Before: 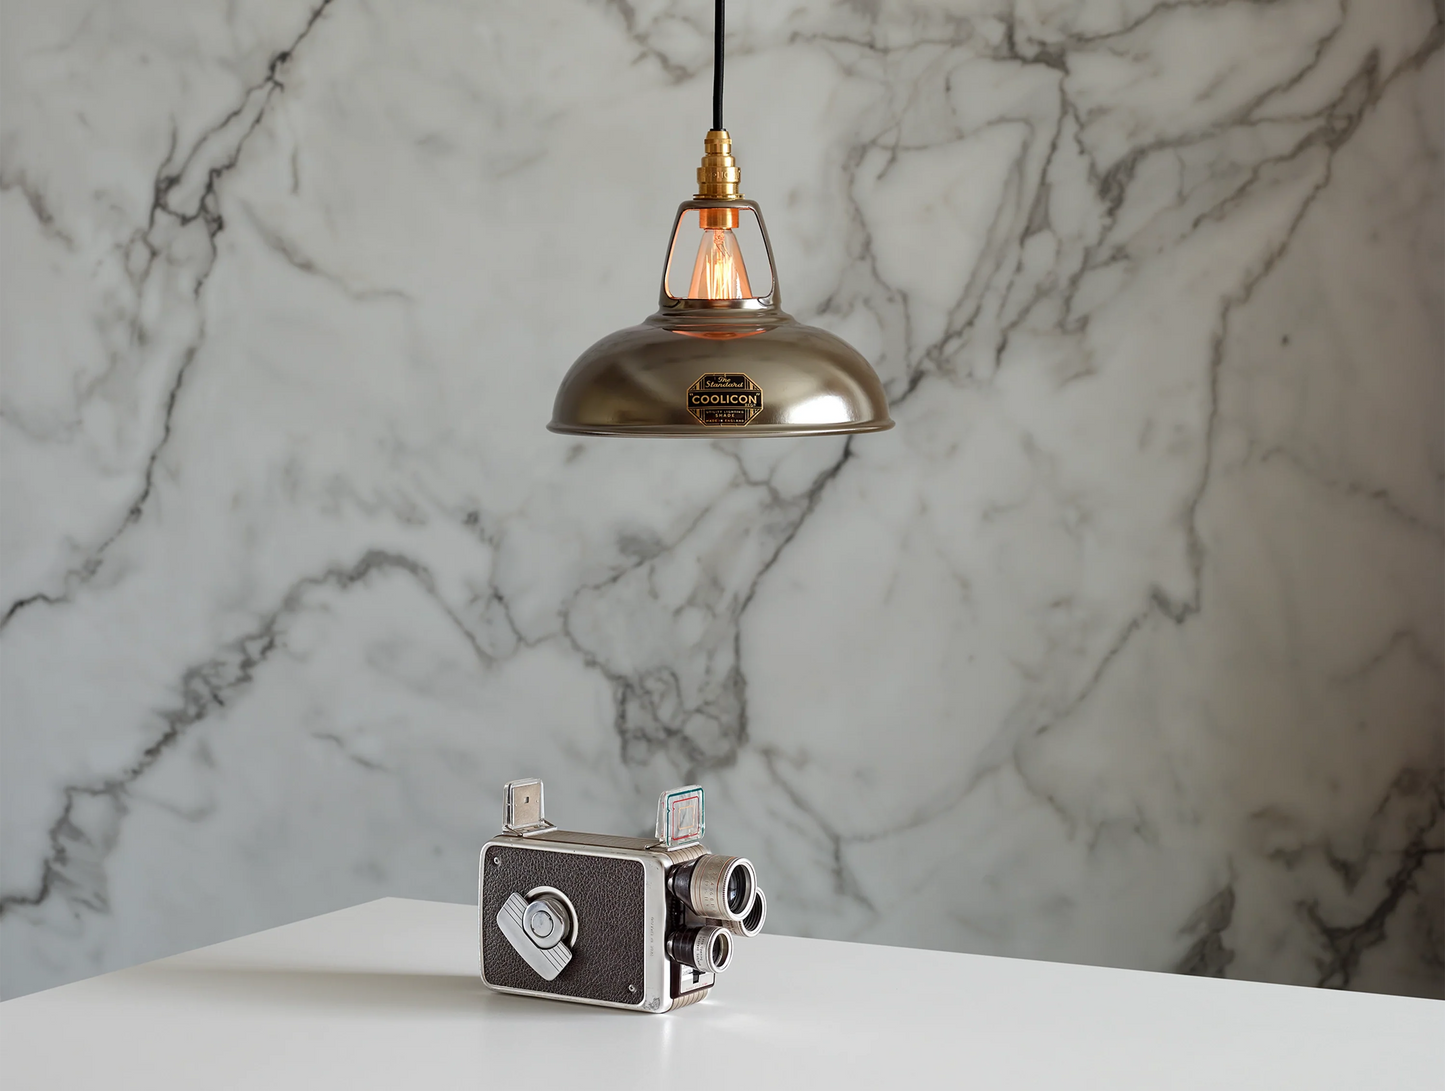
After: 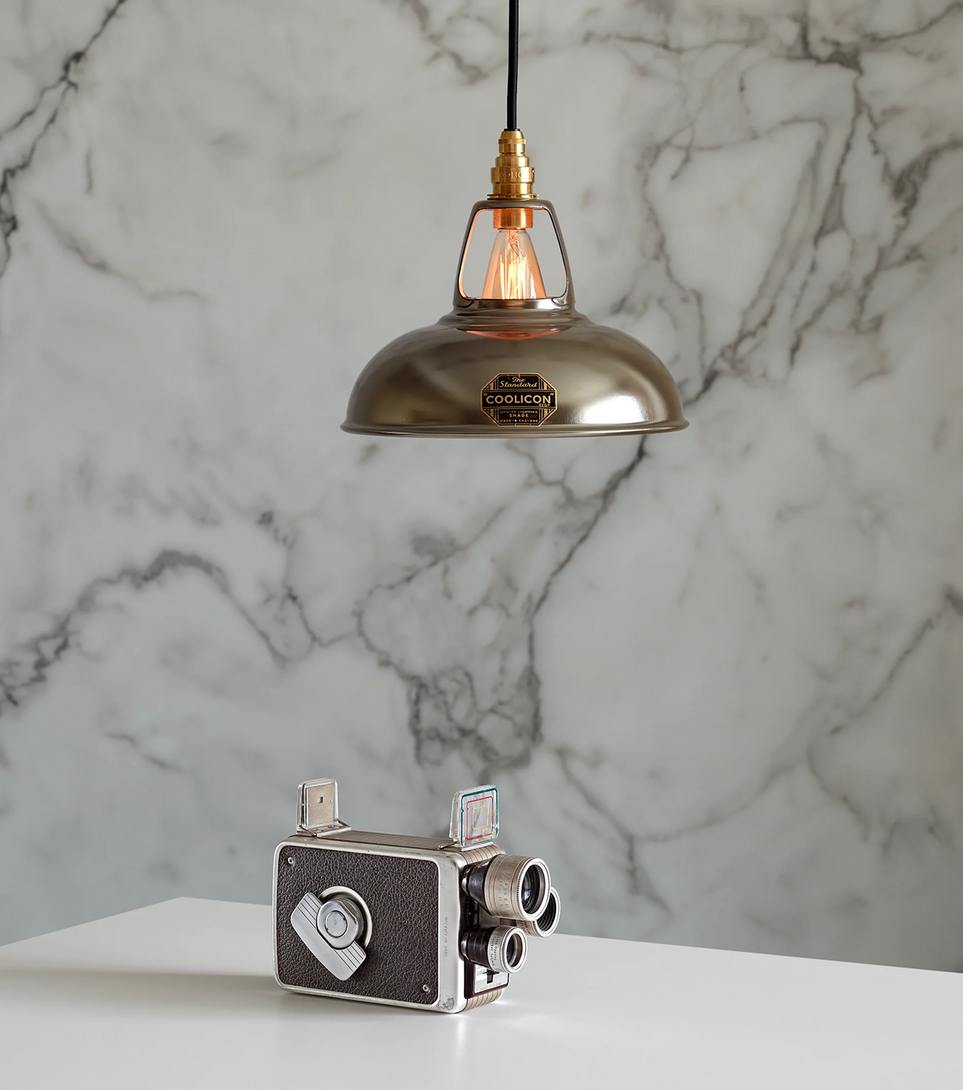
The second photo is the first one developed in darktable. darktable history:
crop and rotate: left 14.29%, right 19.015%
